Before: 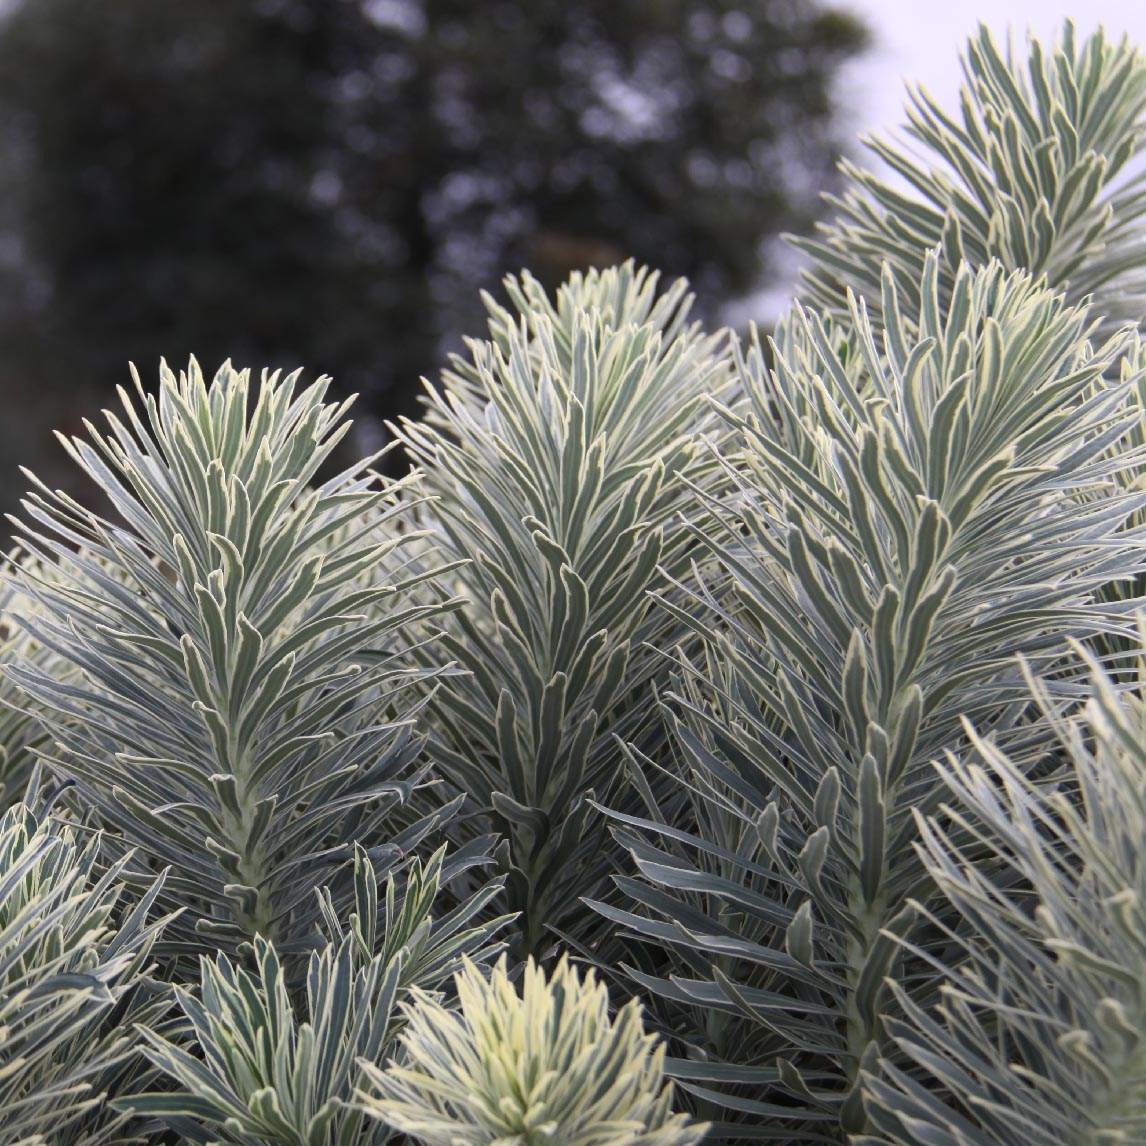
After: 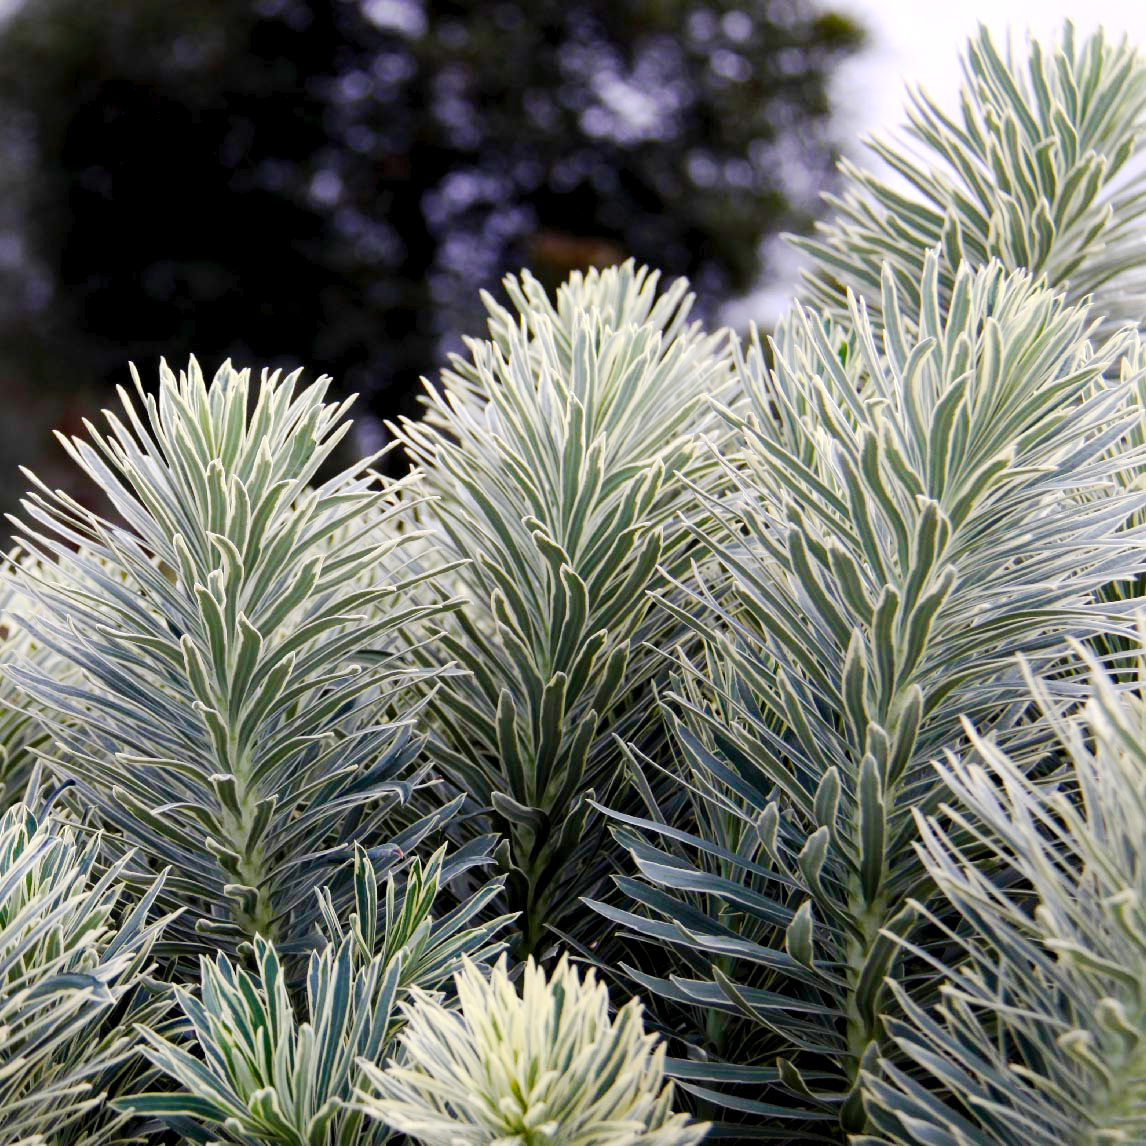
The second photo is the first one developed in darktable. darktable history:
white balance: emerald 1
tone curve: curves: ch0 [(0, 0) (0.003, 0.012) (0.011, 0.02) (0.025, 0.032) (0.044, 0.046) (0.069, 0.06) (0.1, 0.09) (0.136, 0.133) (0.177, 0.182) (0.224, 0.247) (0.277, 0.316) (0.335, 0.396) (0.399, 0.48) (0.468, 0.568) (0.543, 0.646) (0.623, 0.717) (0.709, 0.777) (0.801, 0.846) (0.898, 0.912) (1, 1)], preserve colors none
color balance rgb: shadows lift › luminance -9.41%, highlights gain › luminance 17.6%, global offset › luminance -1.45%, perceptual saturation grading › highlights -17.77%, perceptual saturation grading › mid-tones 33.1%, perceptual saturation grading › shadows 50.52%, global vibrance 24.22%
